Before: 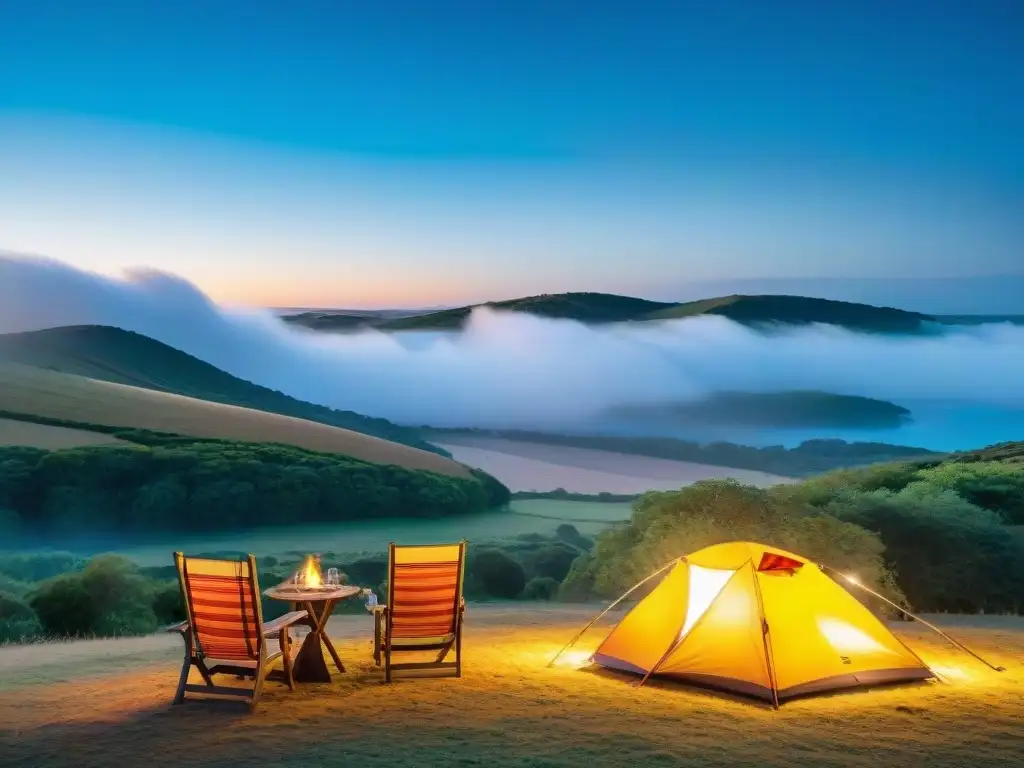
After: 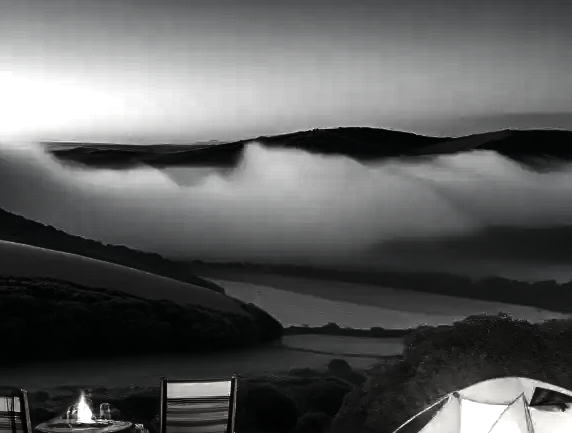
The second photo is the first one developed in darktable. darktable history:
crop and rotate: left 22.301%, top 21.522%, right 21.773%, bottom 22.009%
sharpen: amount 0.218
color balance rgb: perceptual saturation grading › global saturation 39.196%, perceptual saturation grading › highlights -24.921%, perceptual saturation grading › mid-tones 35.383%, perceptual saturation grading › shadows 35.643%, perceptual brilliance grading › highlights 14.404%, perceptual brilliance grading › mid-tones -5.832%, perceptual brilliance grading › shadows -26.267%, global vibrance 20%
contrast brightness saturation: contrast -0.037, brightness -0.584, saturation -0.987
